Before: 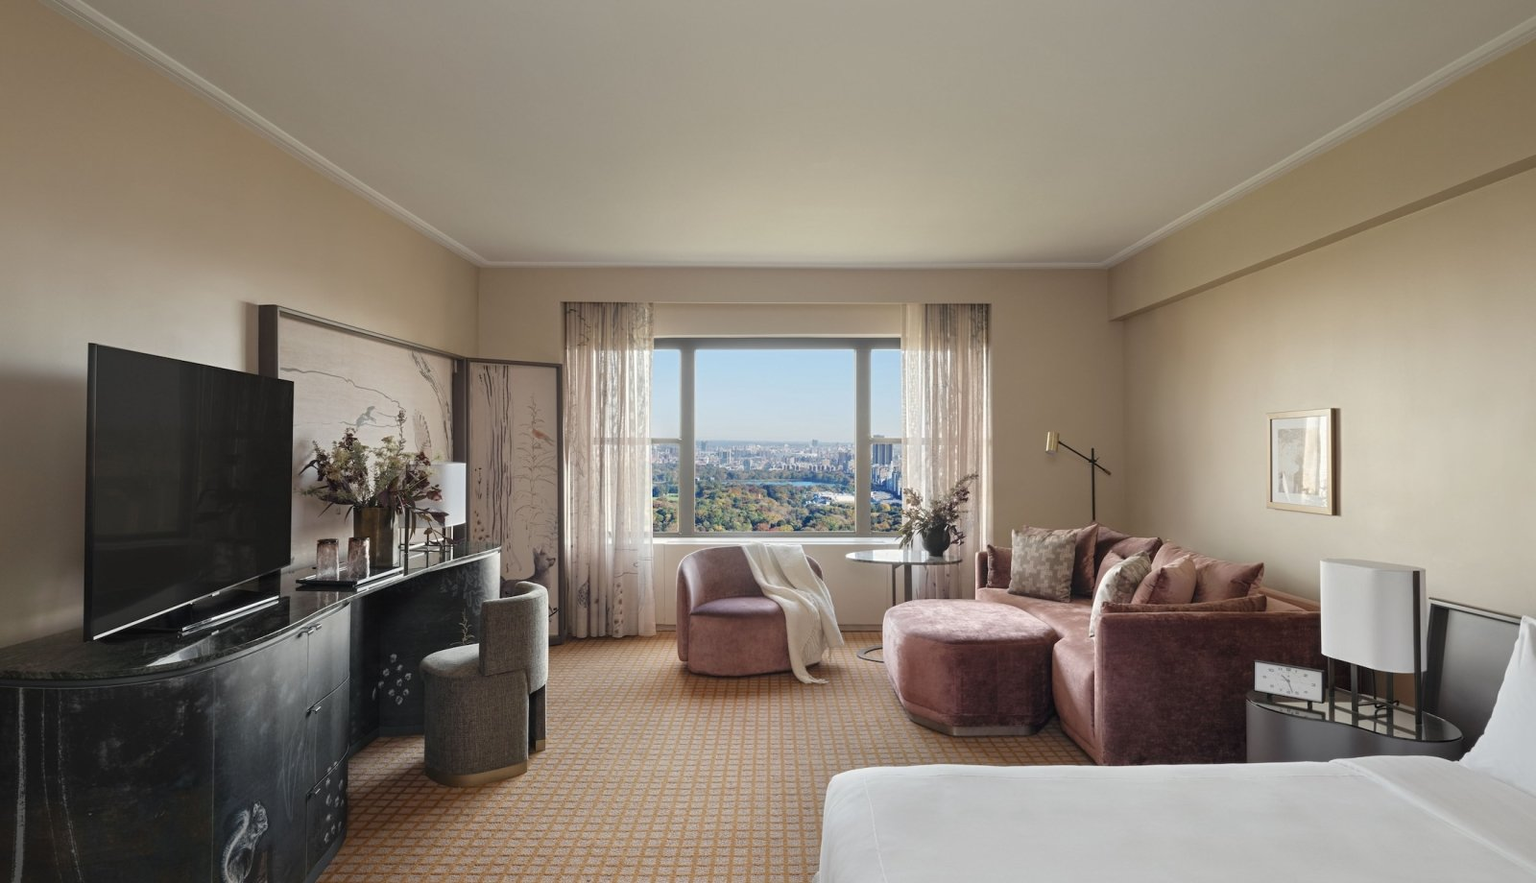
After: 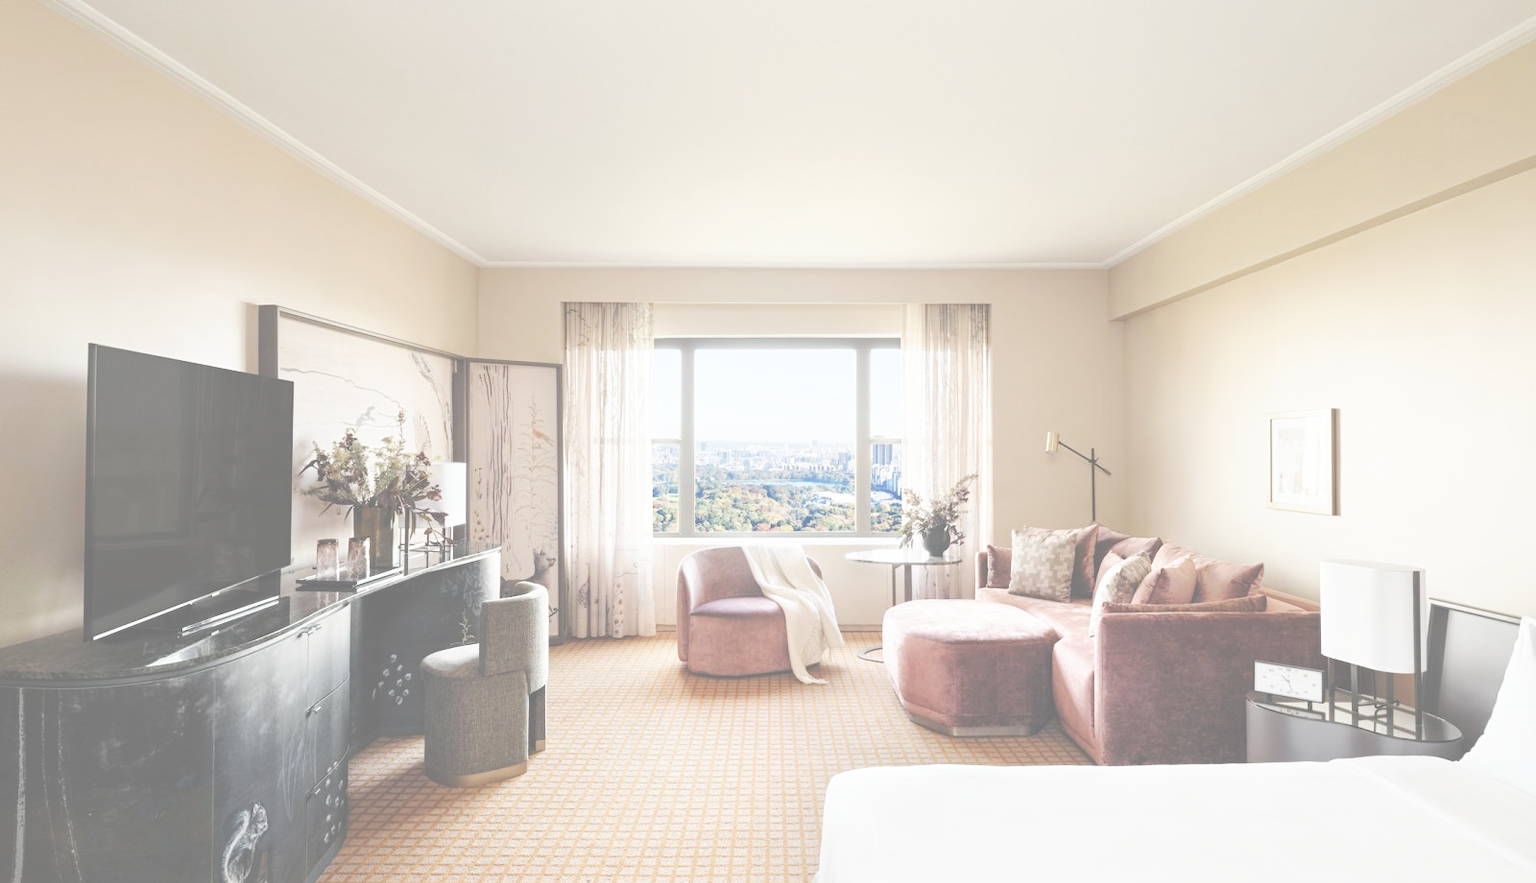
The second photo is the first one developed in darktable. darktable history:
exposure: black level correction -0.087, compensate highlight preservation false
base curve: curves: ch0 [(0, 0) (0.007, 0.004) (0.027, 0.03) (0.046, 0.07) (0.207, 0.54) (0.442, 0.872) (0.673, 0.972) (1, 1)], preserve colors none
